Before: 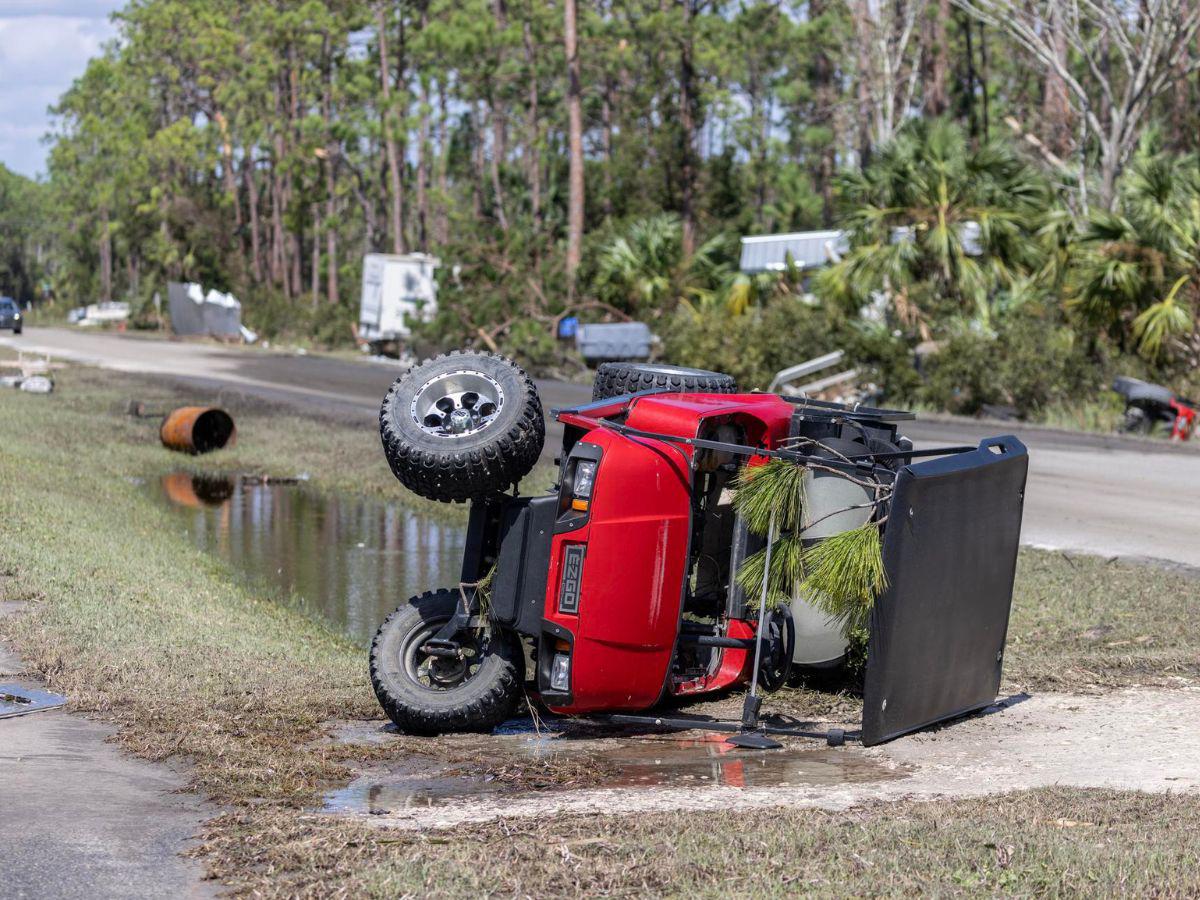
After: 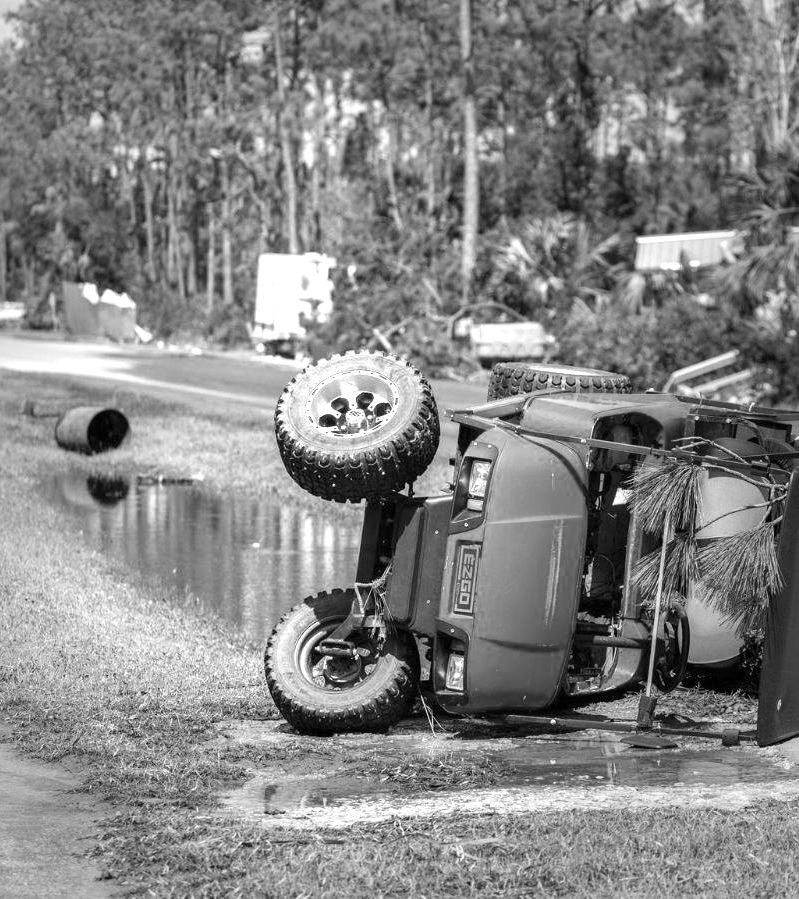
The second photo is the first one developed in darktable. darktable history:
exposure: black level correction 0, exposure 1.379 EV, compensate exposure bias true, compensate highlight preservation false
color calibration: output gray [0.21, 0.42, 0.37, 0], gray › normalize channels true, illuminant same as pipeline (D50), adaptation XYZ, x 0.346, y 0.359, gamut compression 0
crop and rotate: left 8.786%, right 24.548%
vignetting: fall-off start 33.76%, fall-off radius 64.94%, brightness -0.575, center (-0.12, -0.002), width/height ratio 0.959
